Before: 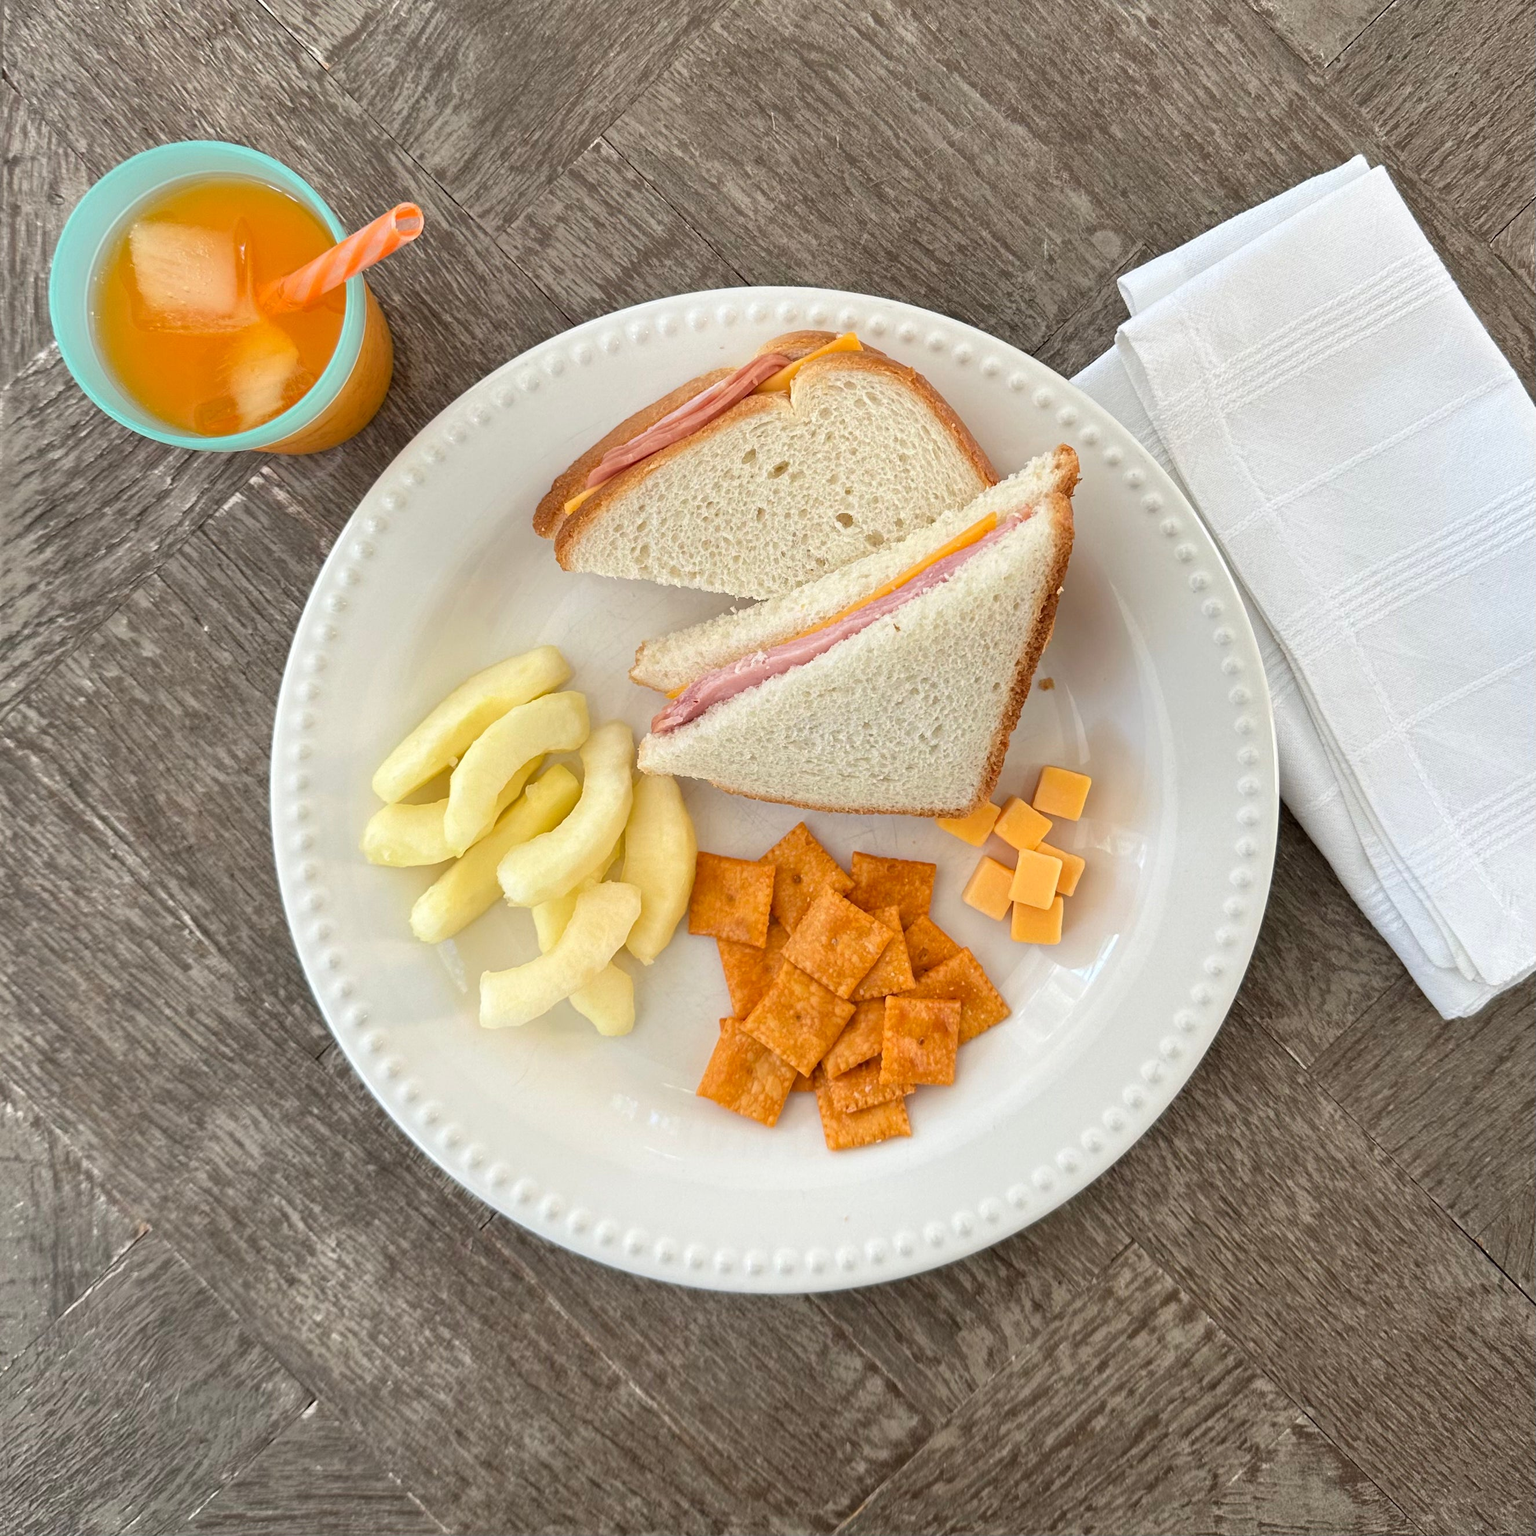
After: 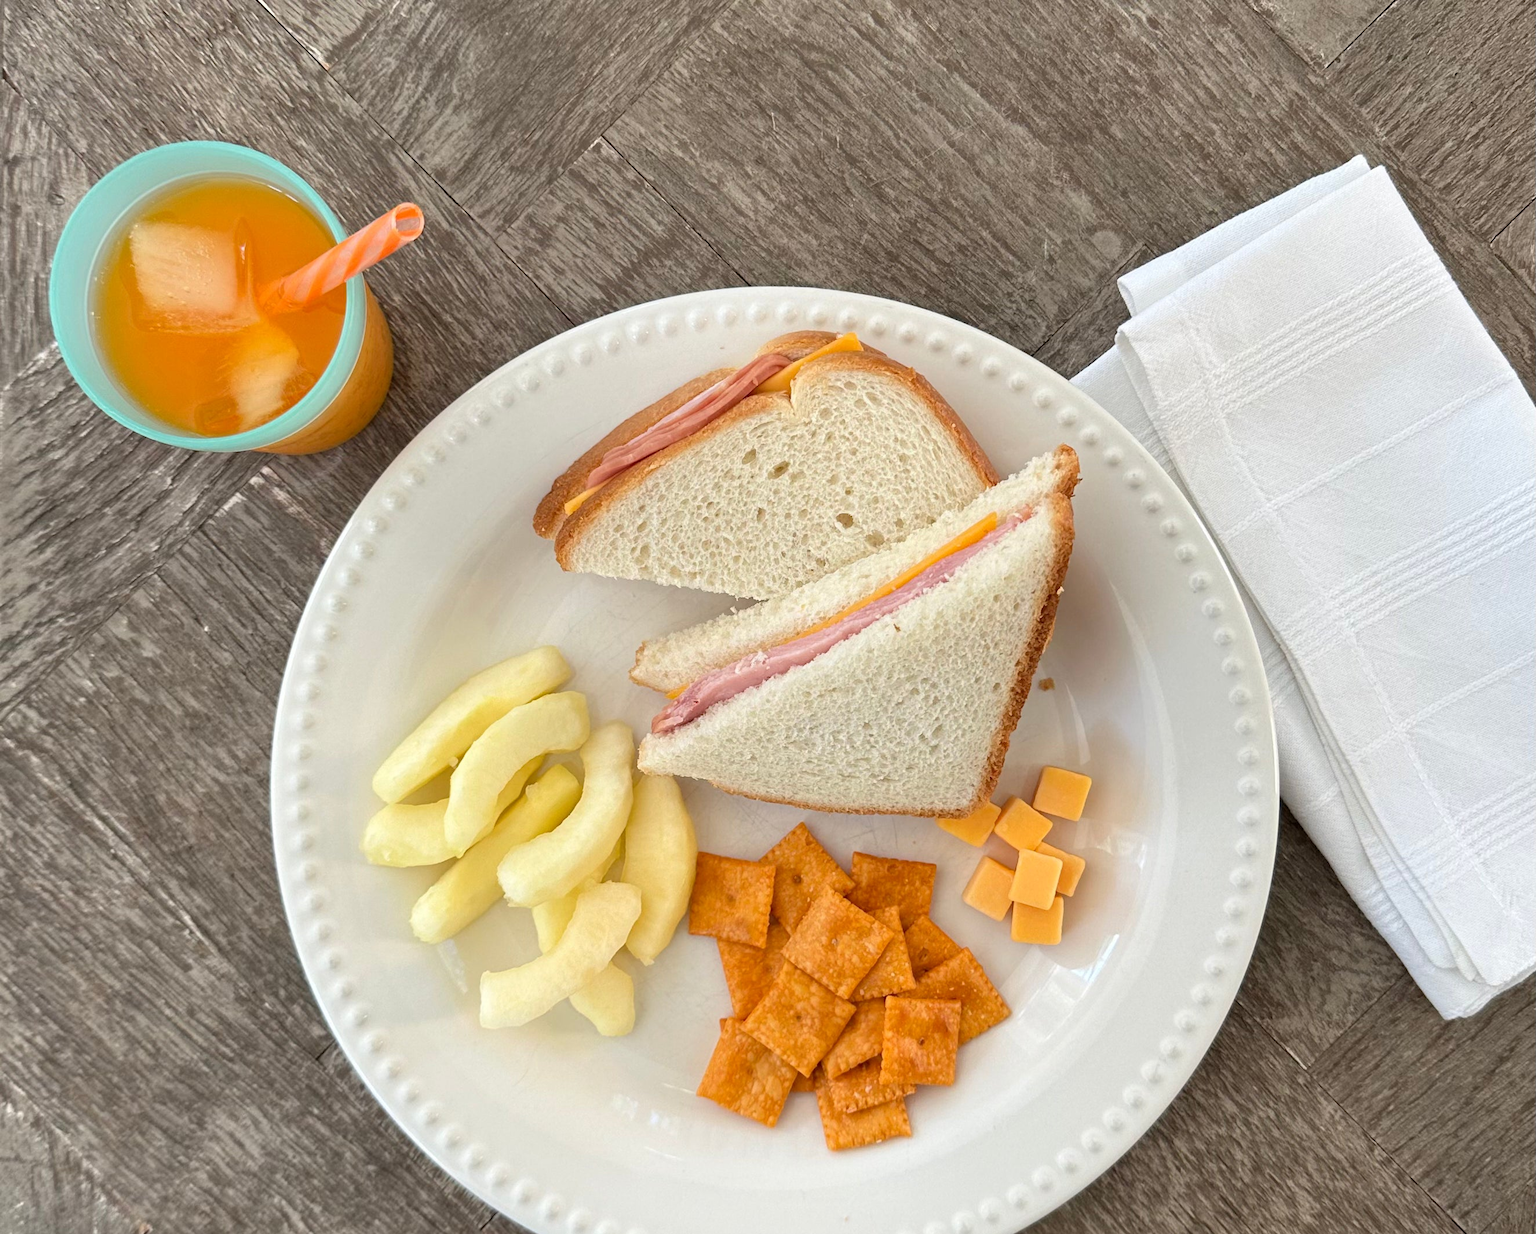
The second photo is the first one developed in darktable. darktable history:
crop: bottom 19.587%
